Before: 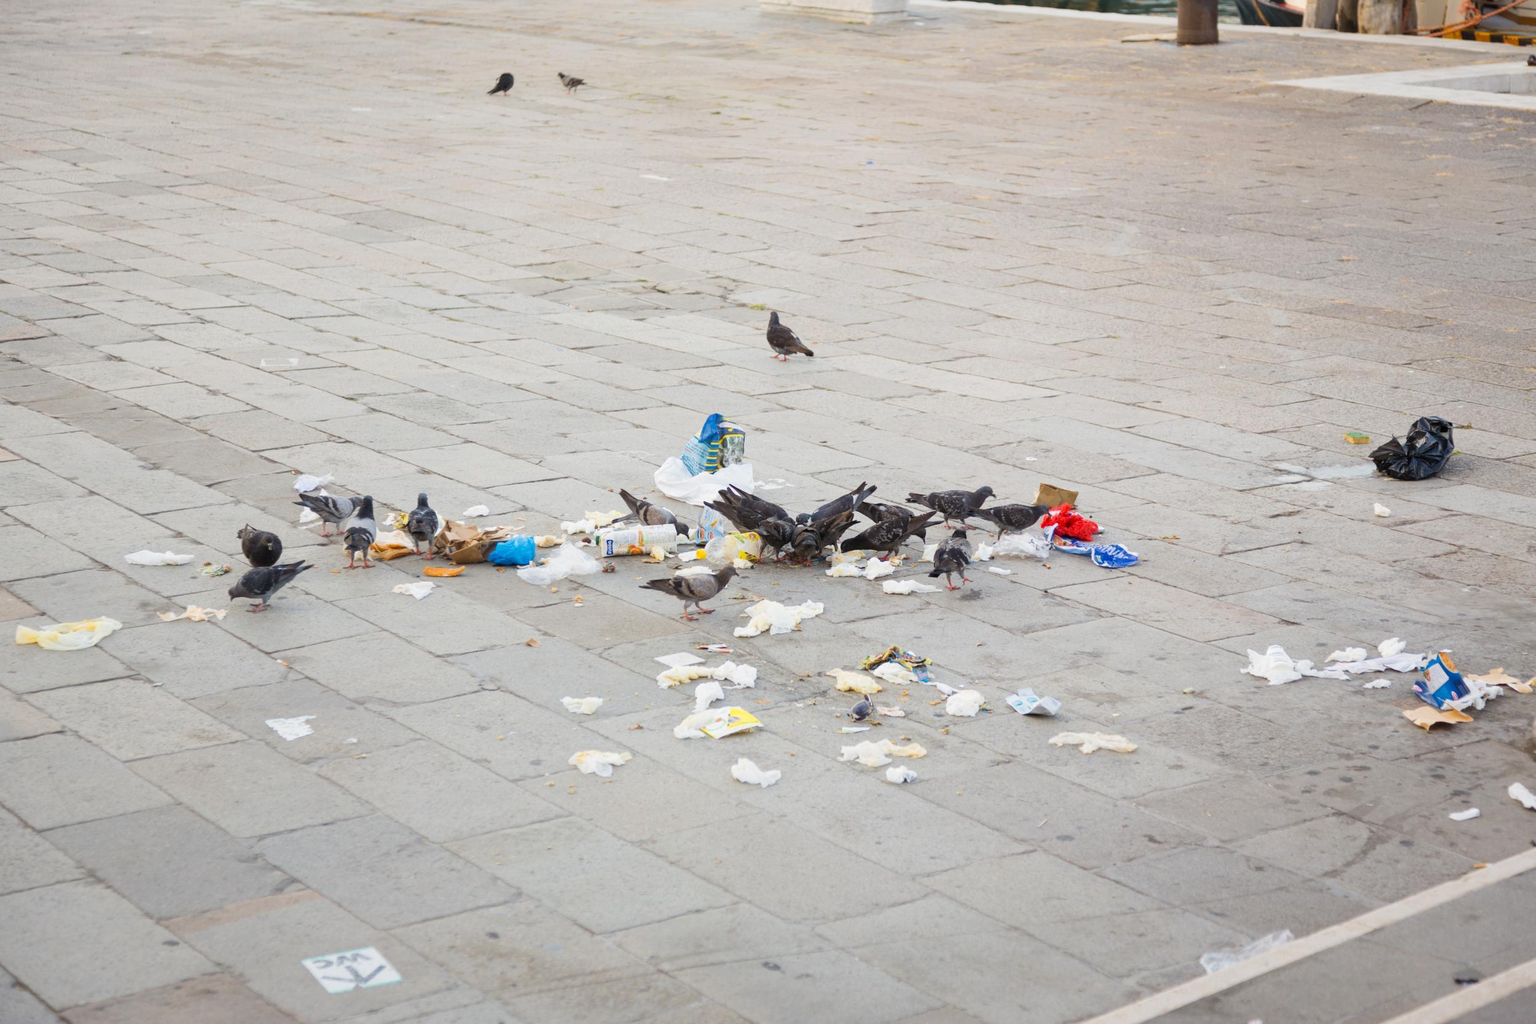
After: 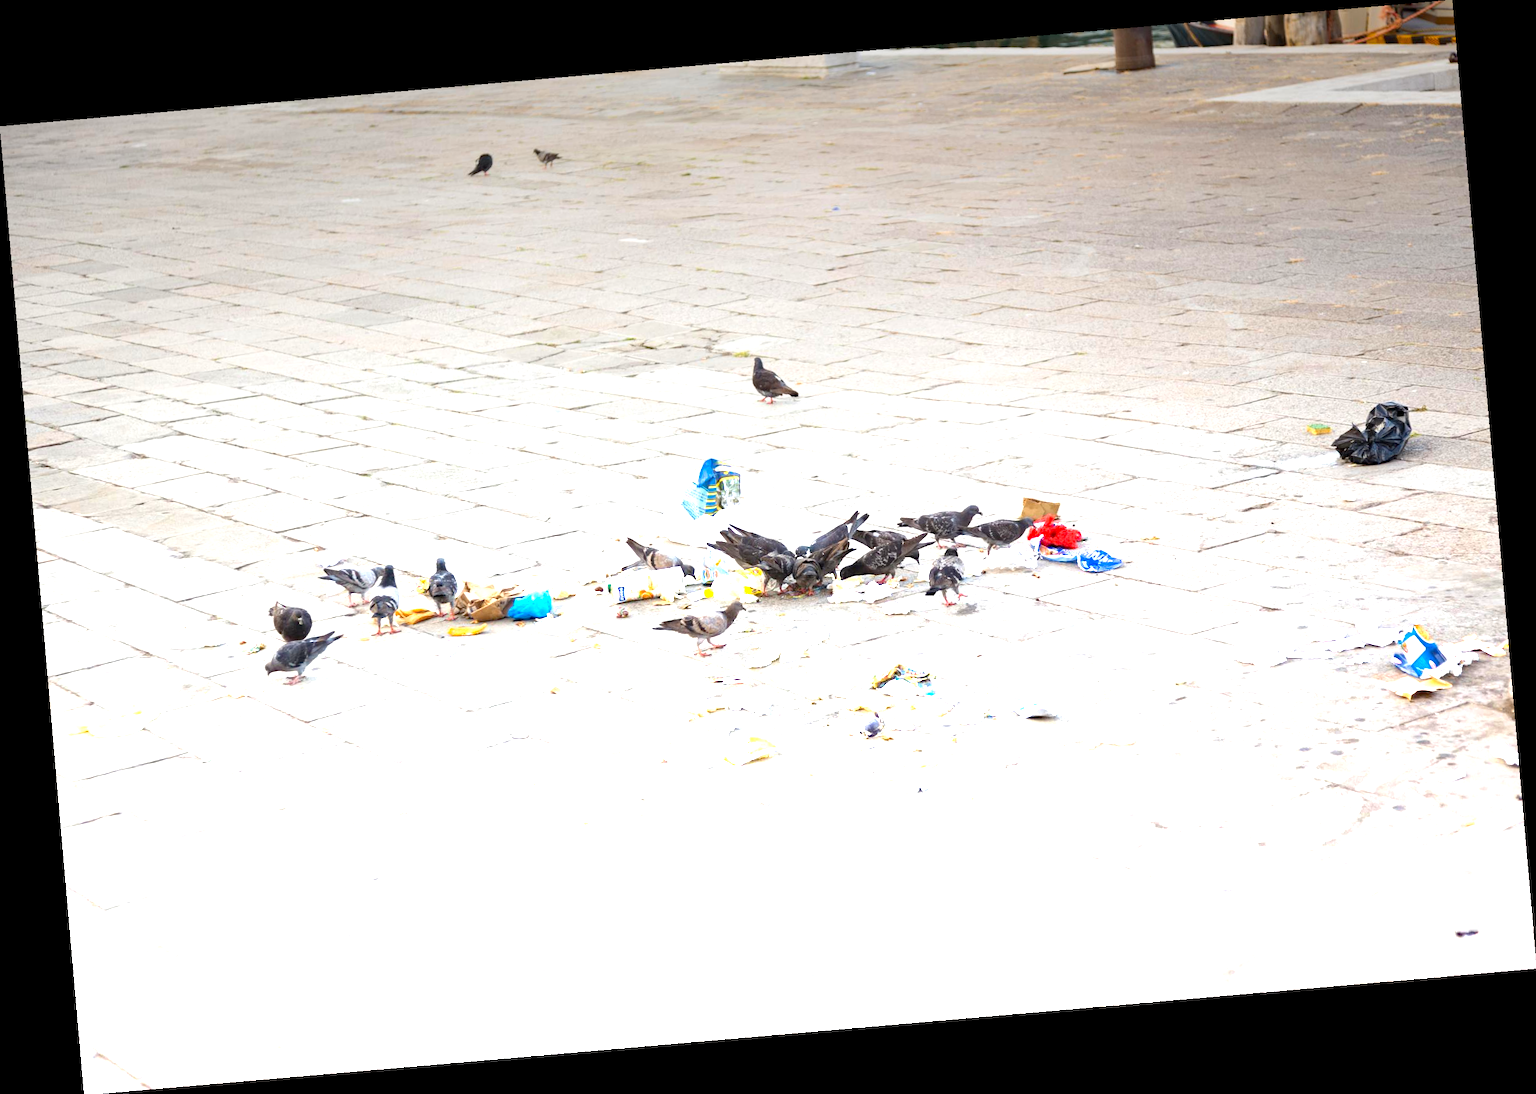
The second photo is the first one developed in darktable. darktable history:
rotate and perspective: rotation -4.98°, automatic cropping off
haze removal: compatibility mode true, adaptive false
graduated density: density -3.9 EV
